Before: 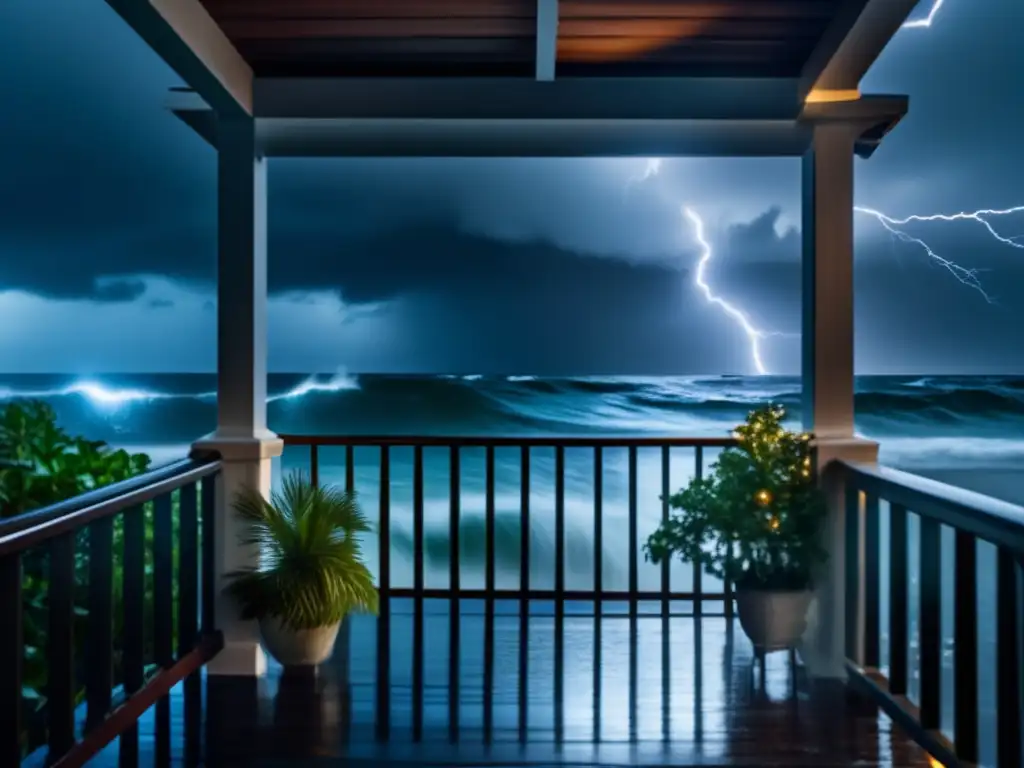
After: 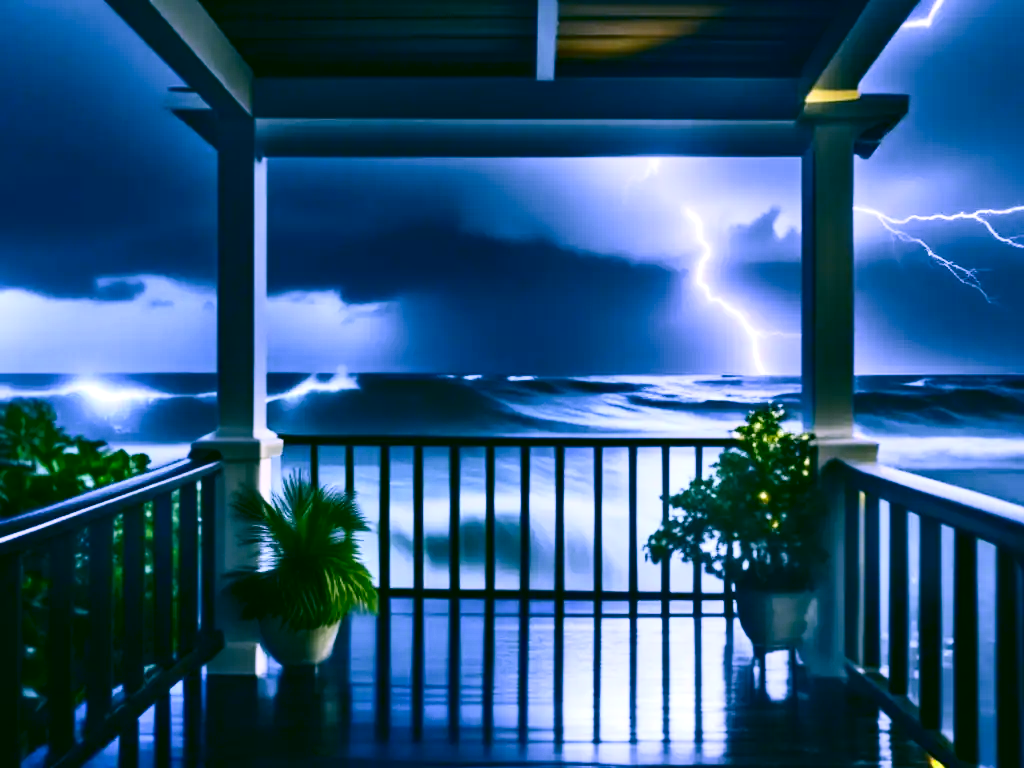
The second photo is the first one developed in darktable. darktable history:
white balance: red 0.766, blue 1.537
contrast brightness saturation: contrast 0.28
color correction: highlights a* 5.62, highlights b* 33.57, shadows a* -25.86, shadows b* 4.02
exposure: black level correction 0.001, exposure 0.5 EV, compensate exposure bias true, compensate highlight preservation false
